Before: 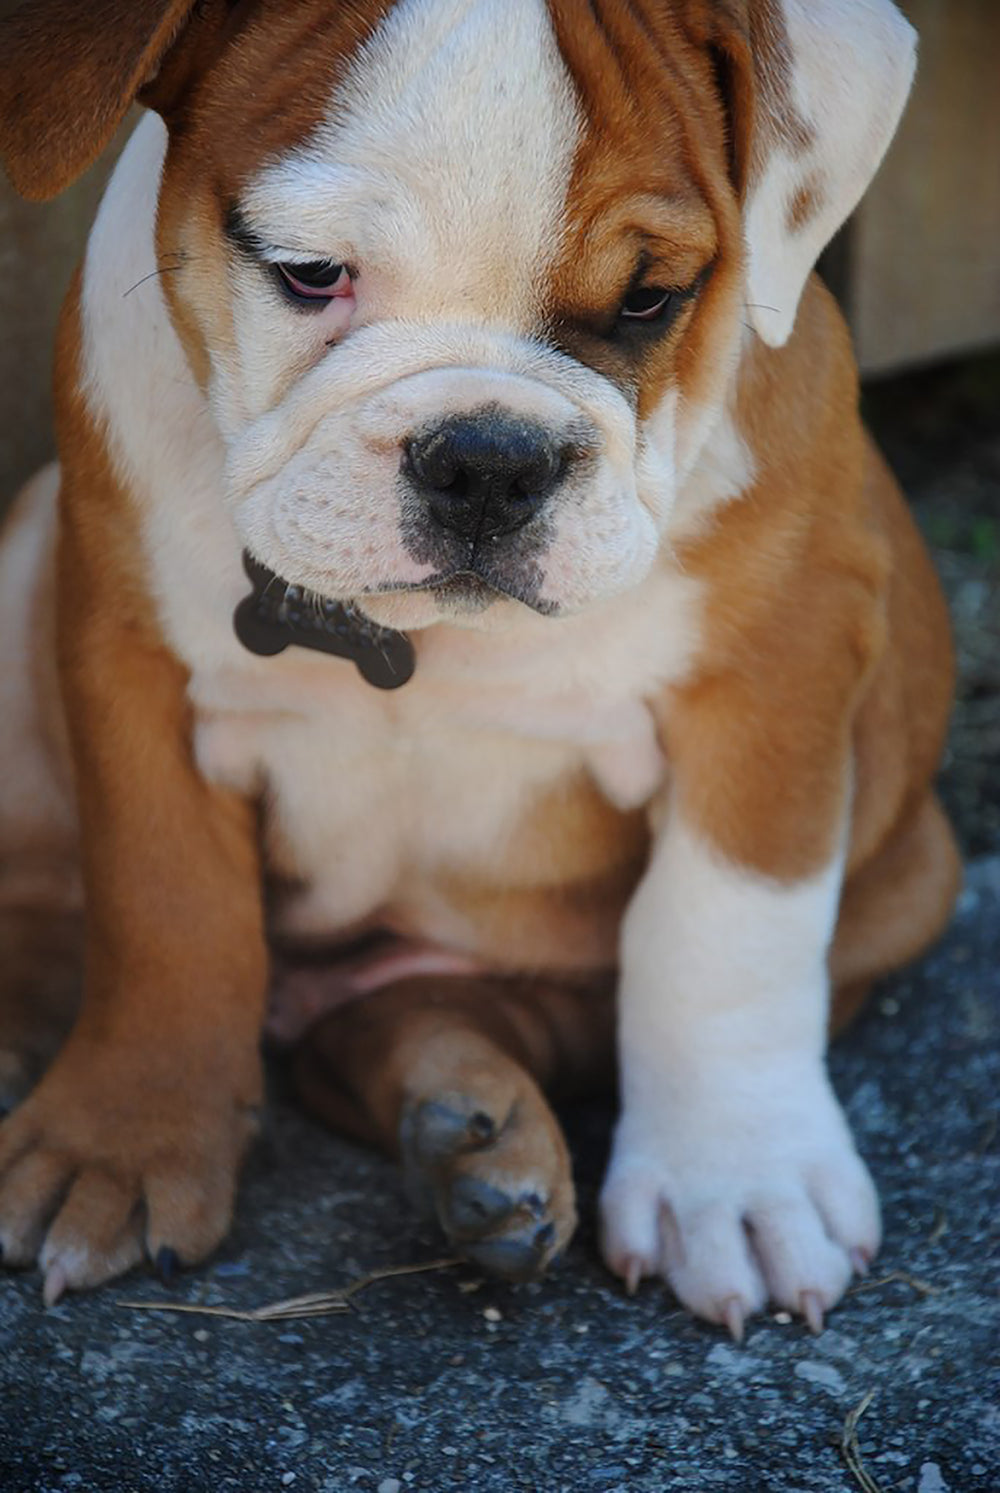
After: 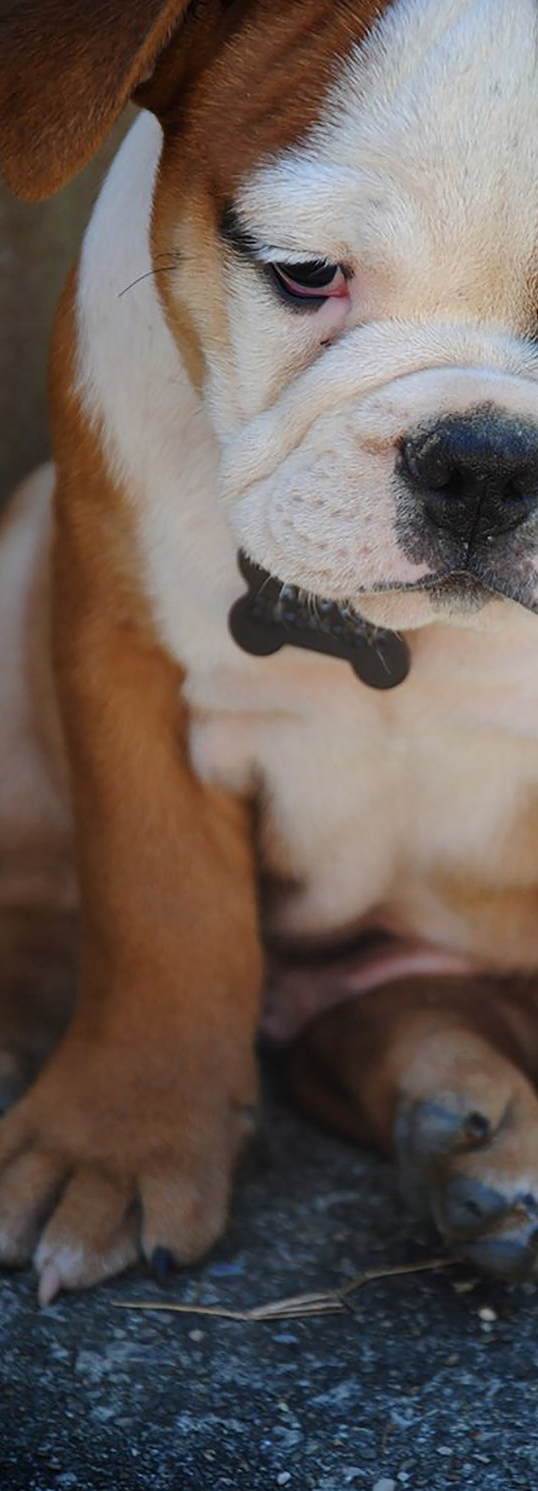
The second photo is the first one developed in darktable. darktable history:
contrast brightness saturation: contrast 0.05
crop: left 0.587%, right 45.588%, bottom 0.086%
